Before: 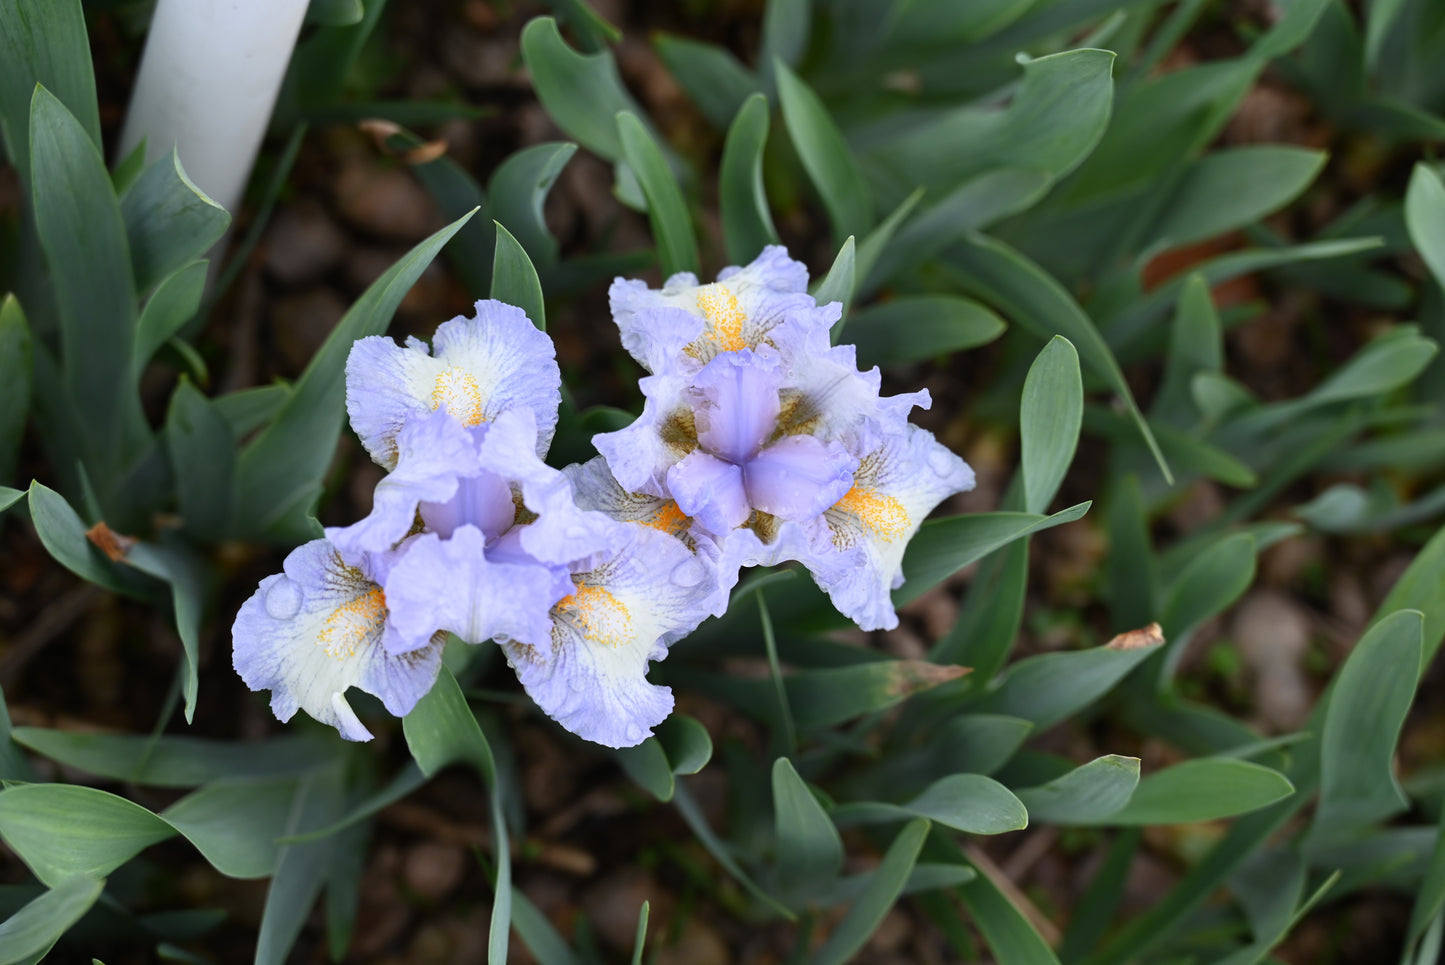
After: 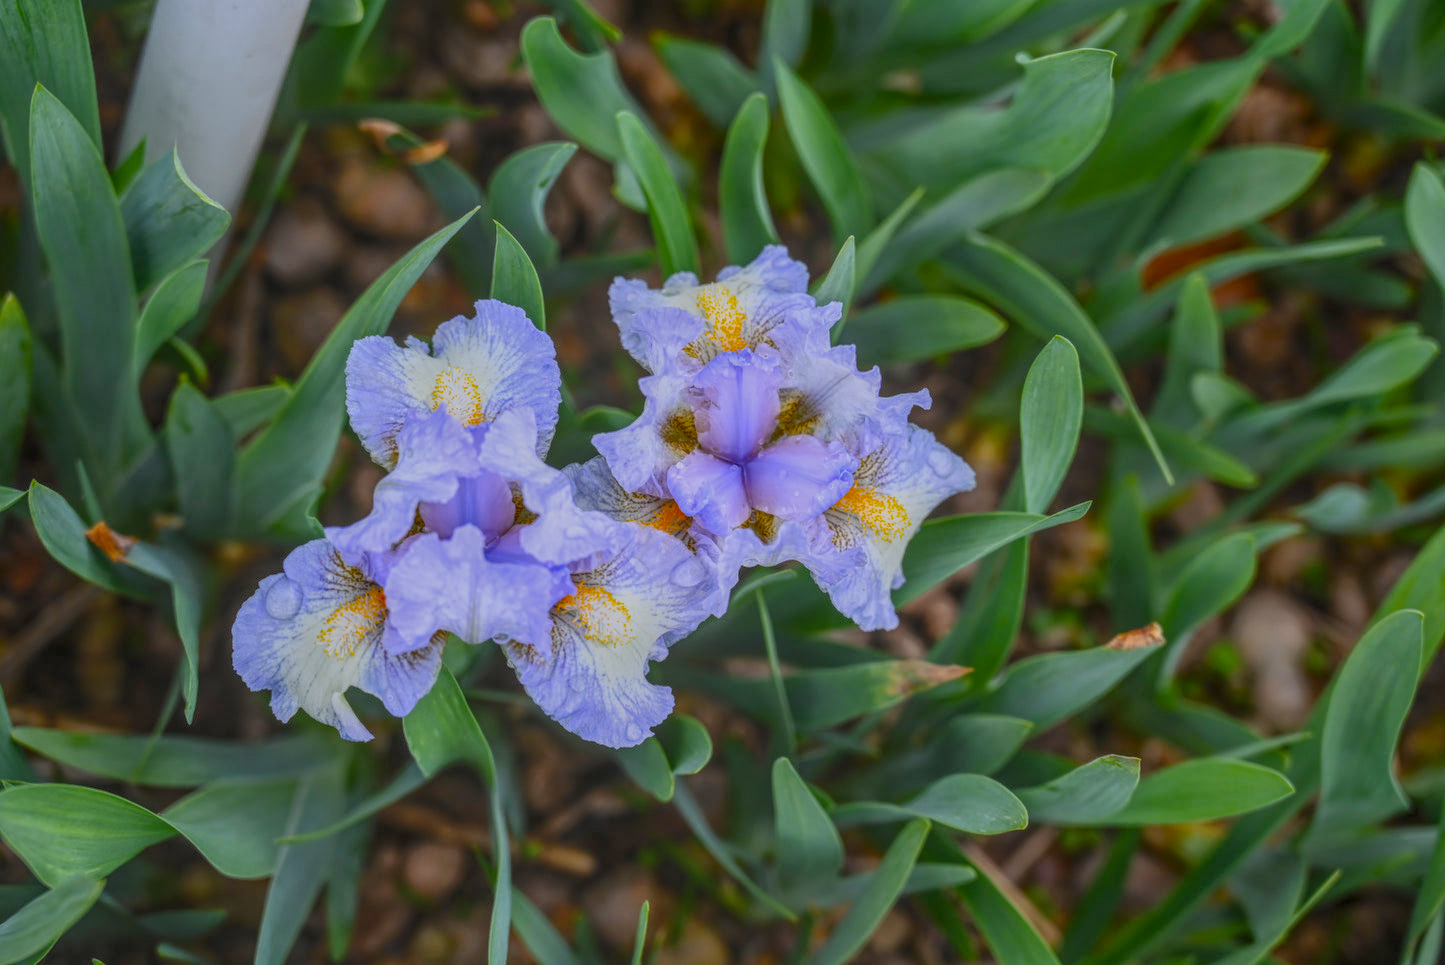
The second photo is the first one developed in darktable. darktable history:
local contrast: highlights 20%, shadows 23%, detail 199%, midtone range 0.2
color balance rgb: global offset › luminance 0.23%, global offset › hue 169.93°, perceptual saturation grading › global saturation 50.754%, contrast -19.797%
